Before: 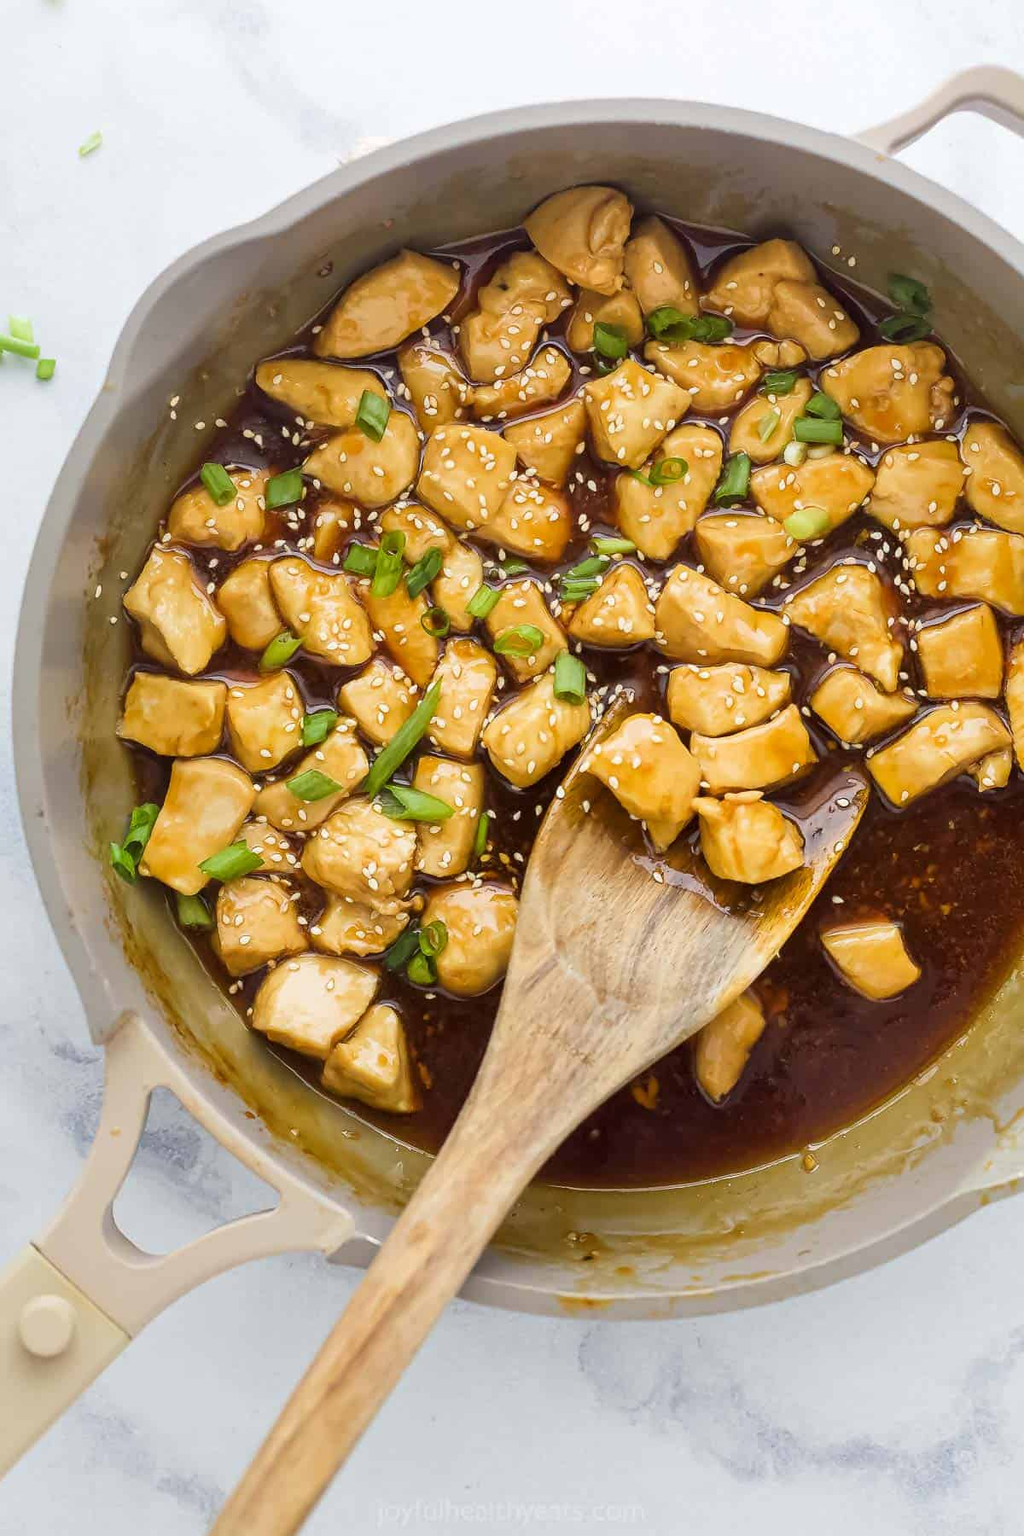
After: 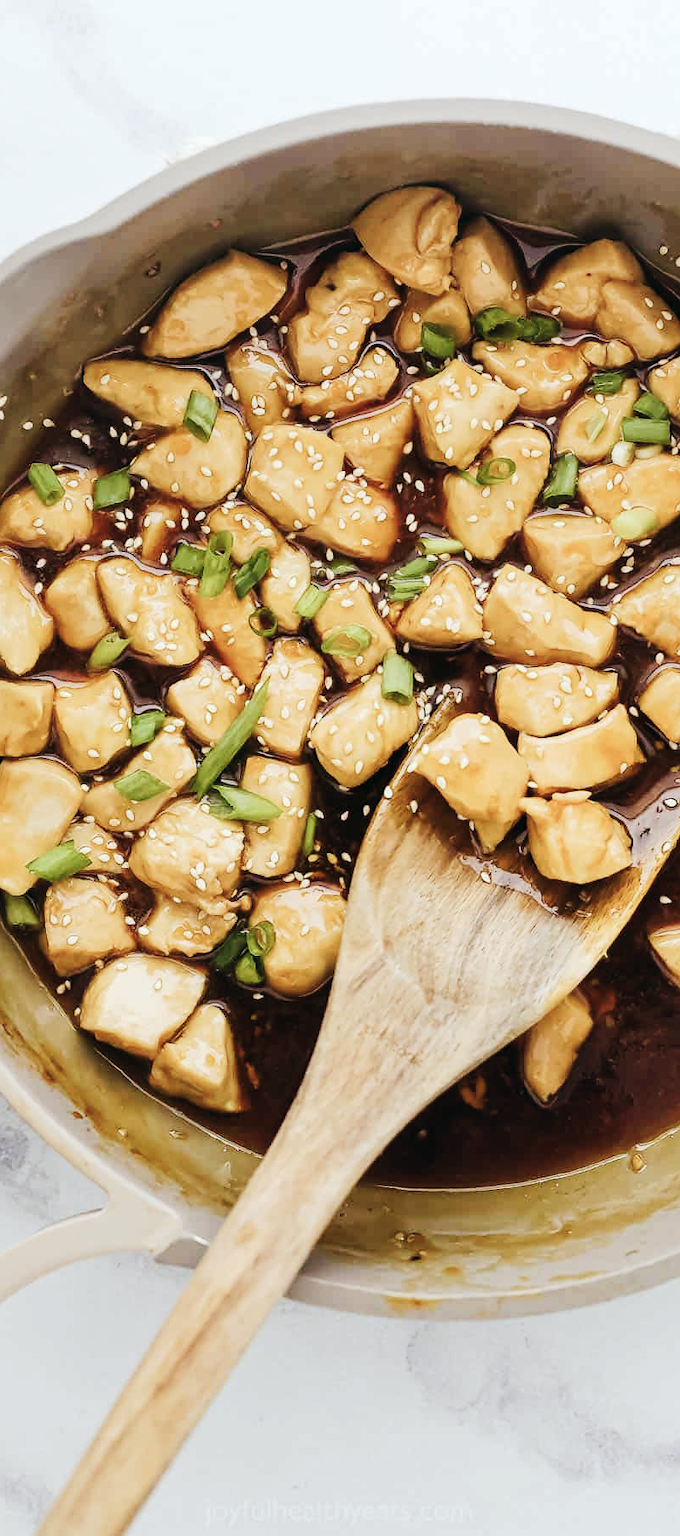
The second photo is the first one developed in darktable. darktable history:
tone curve: curves: ch0 [(0, 0) (0.003, 0.002) (0.011, 0.009) (0.025, 0.019) (0.044, 0.031) (0.069, 0.04) (0.1, 0.059) (0.136, 0.092) (0.177, 0.134) (0.224, 0.192) (0.277, 0.262) (0.335, 0.348) (0.399, 0.446) (0.468, 0.554) (0.543, 0.646) (0.623, 0.731) (0.709, 0.807) (0.801, 0.867) (0.898, 0.931) (1, 1)], preserve colors none
crop: left 16.899%, right 16.556%
color balance: lift [1, 0.994, 1.002, 1.006], gamma [0.957, 1.081, 1.016, 0.919], gain [0.97, 0.972, 1.01, 1.028], input saturation 91.06%, output saturation 79.8%
